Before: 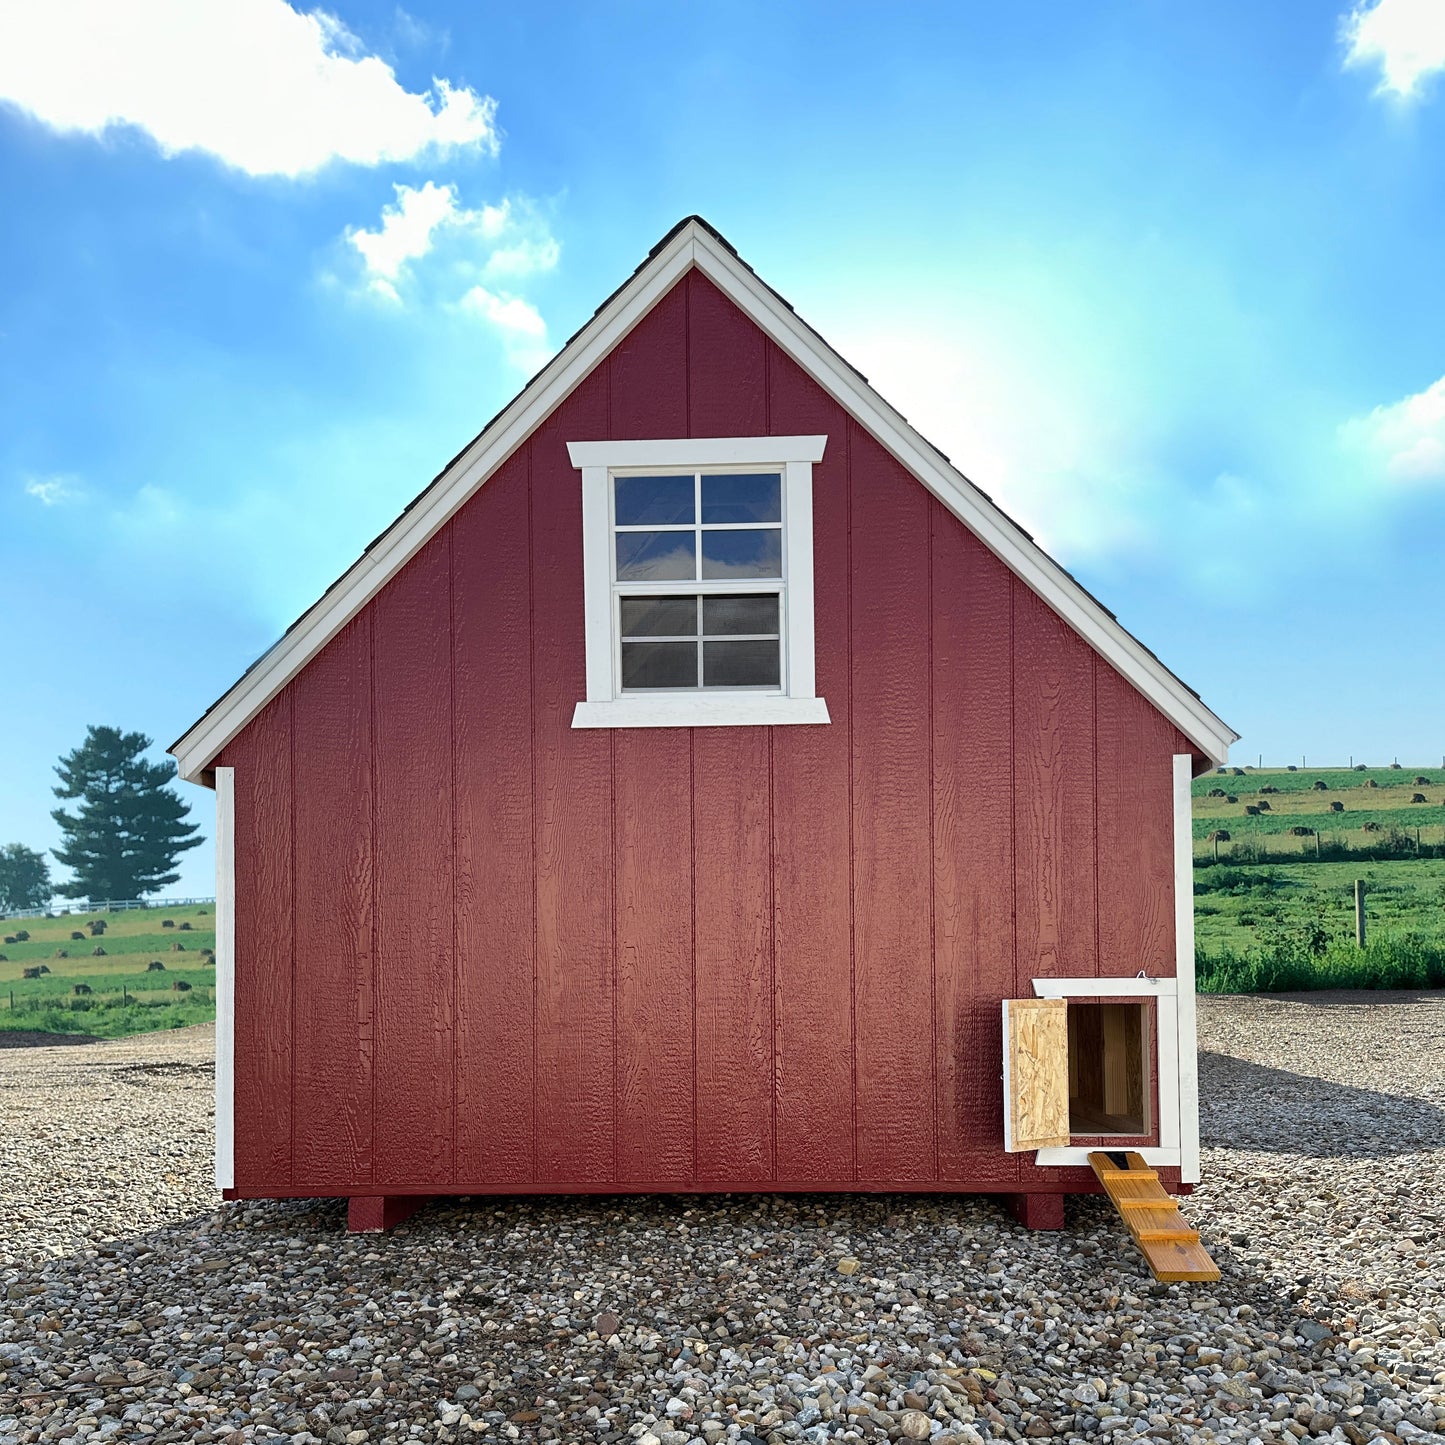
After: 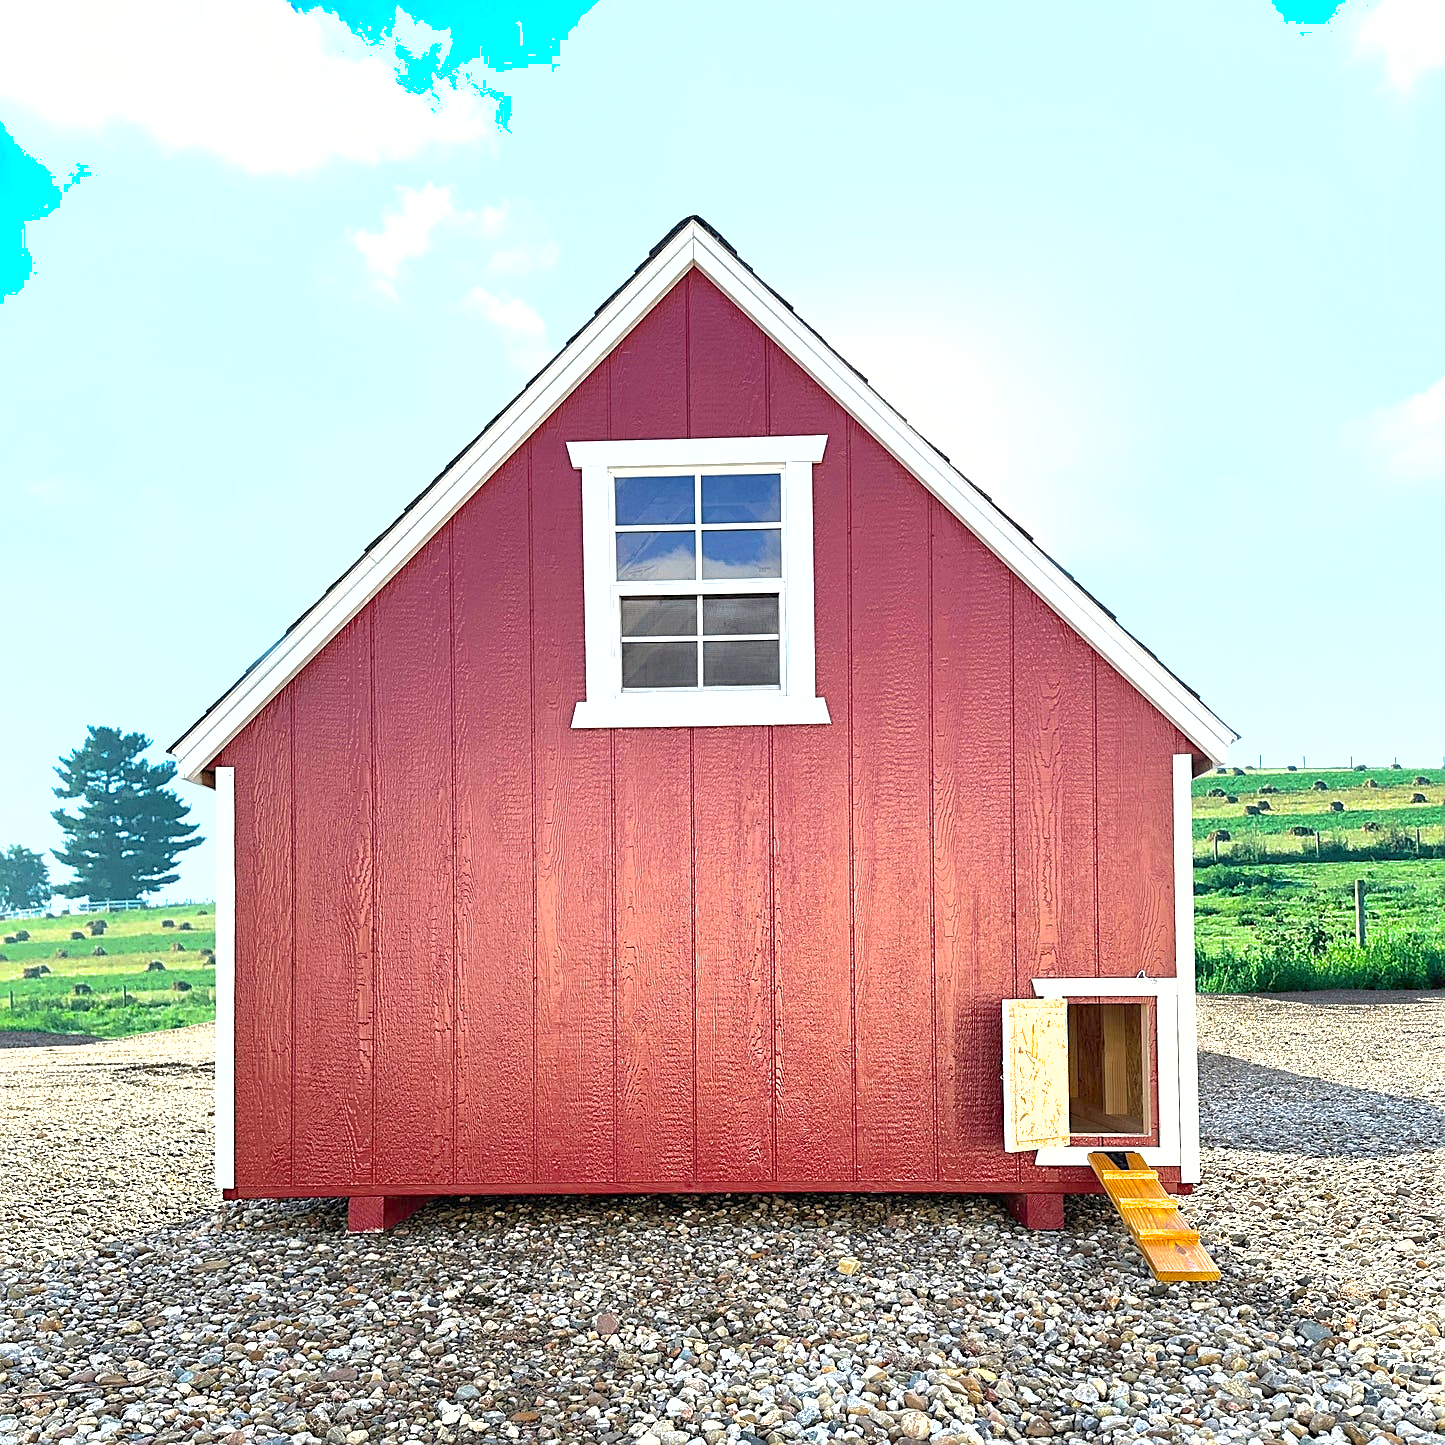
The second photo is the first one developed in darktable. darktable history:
shadows and highlights: on, module defaults
exposure: black level correction 0, exposure 1.4 EV, compensate highlight preservation false
color balance: output saturation 110%
sharpen: on, module defaults
